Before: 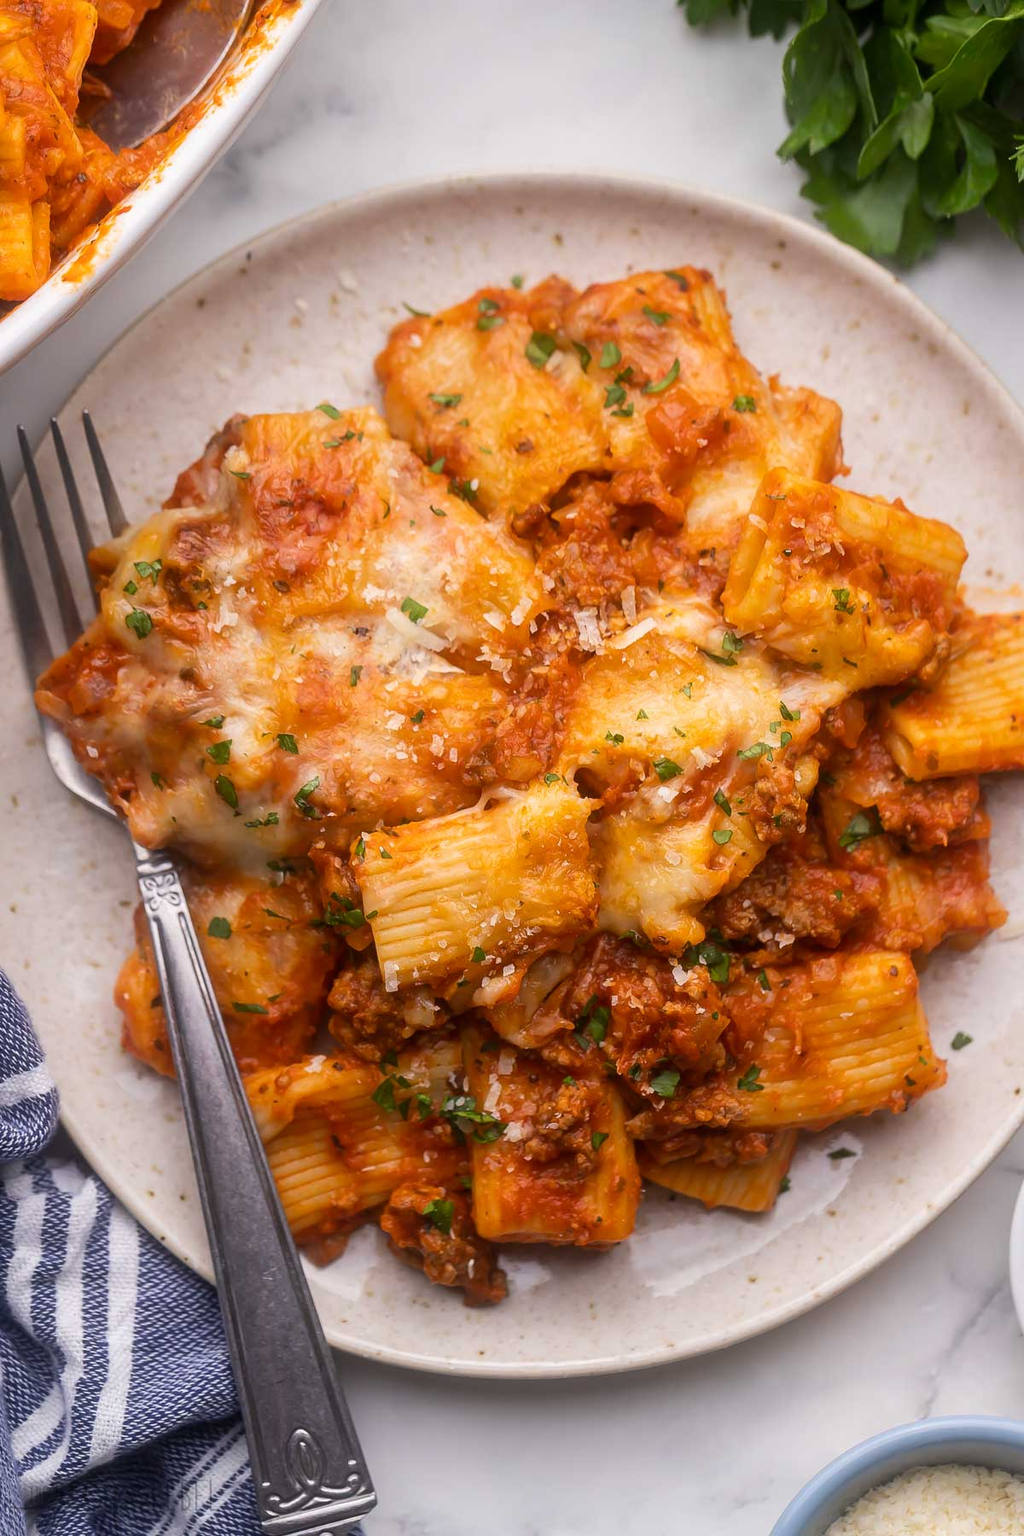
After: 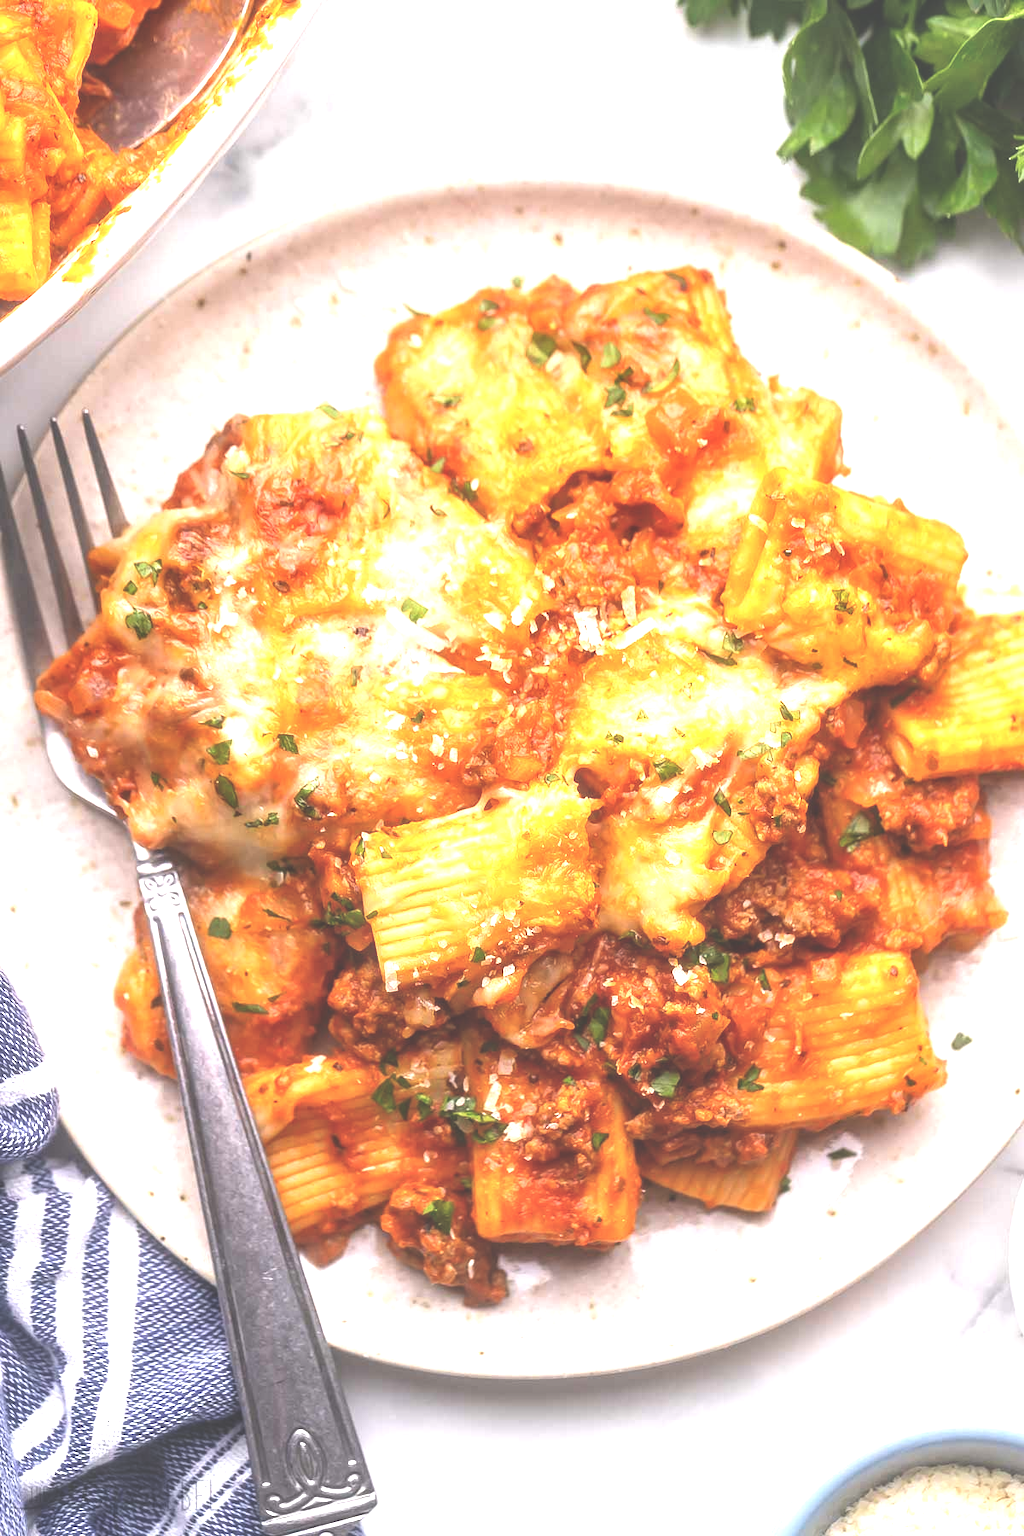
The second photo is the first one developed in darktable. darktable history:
local contrast: on, module defaults
exposure: black level correction -0.023, exposure 1.395 EV, compensate exposure bias true, compensate highlight preservation false
